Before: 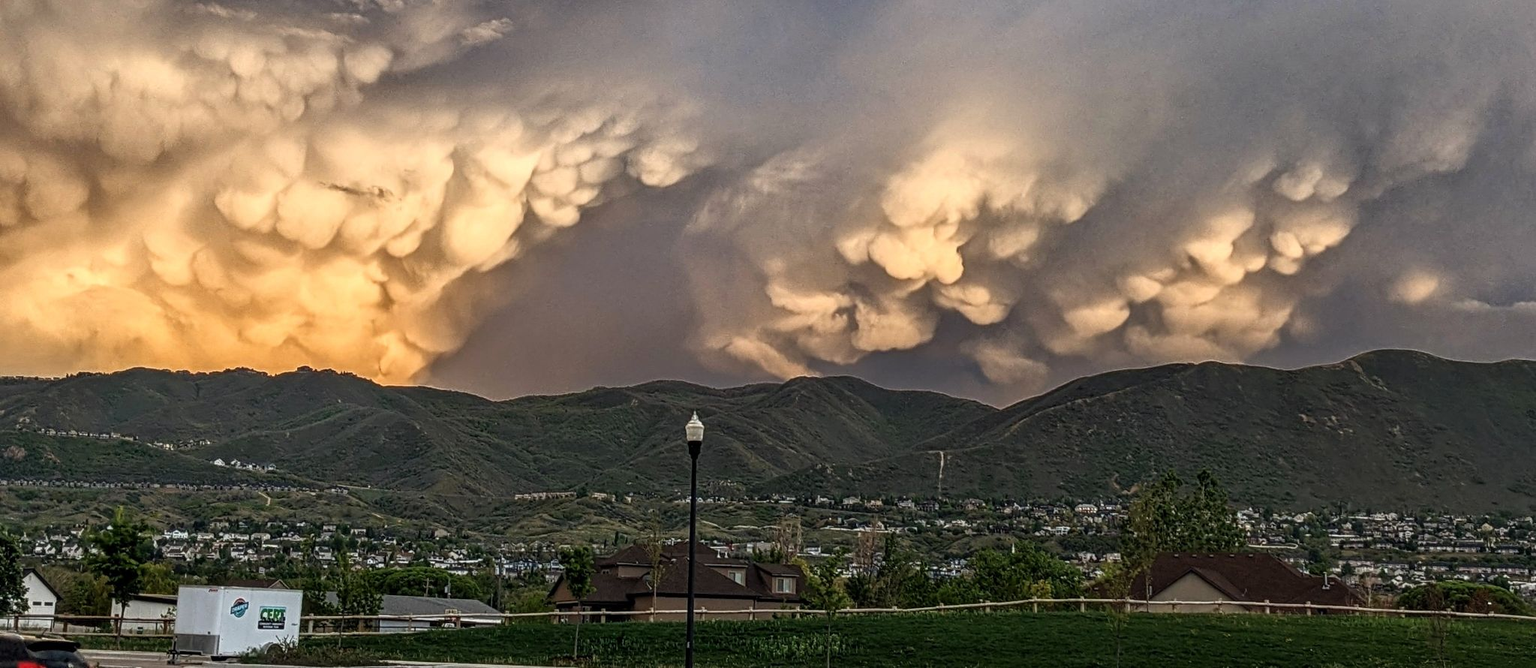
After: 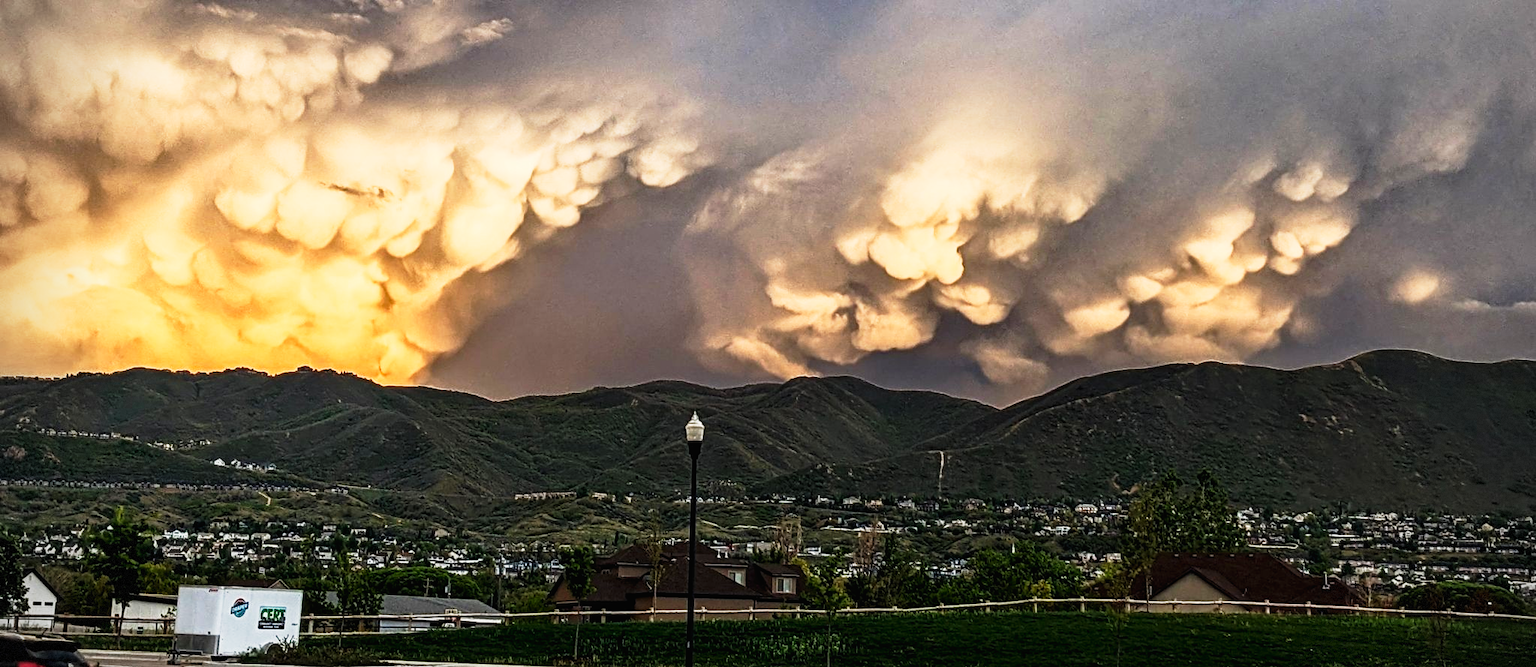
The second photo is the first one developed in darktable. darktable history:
vignetting: brightness -0.575, dithering 8-bit output, unbound false
tone curve: curves: ch0 [(0.016, 0.011) (0.084, 0.026) (0.469, 0.508) (0.721, 0.862) (1, 1)], preserve colors none
